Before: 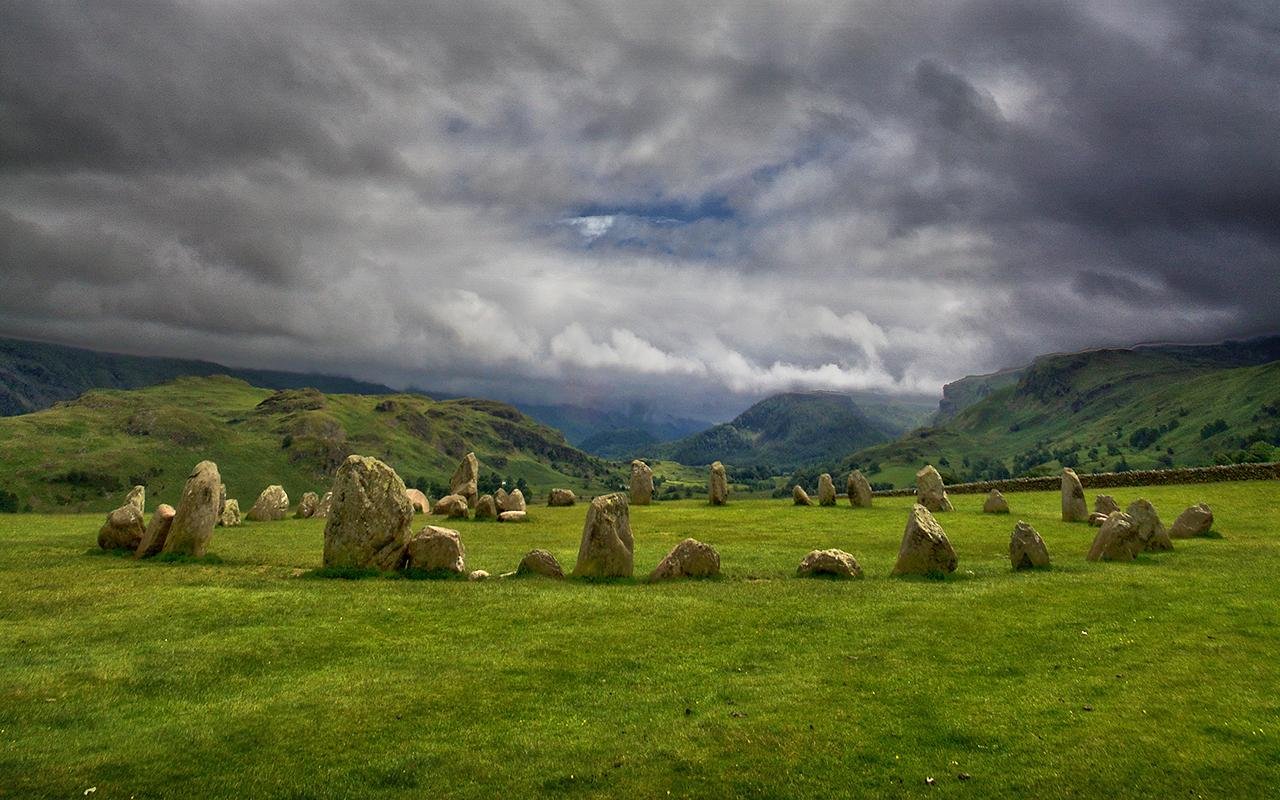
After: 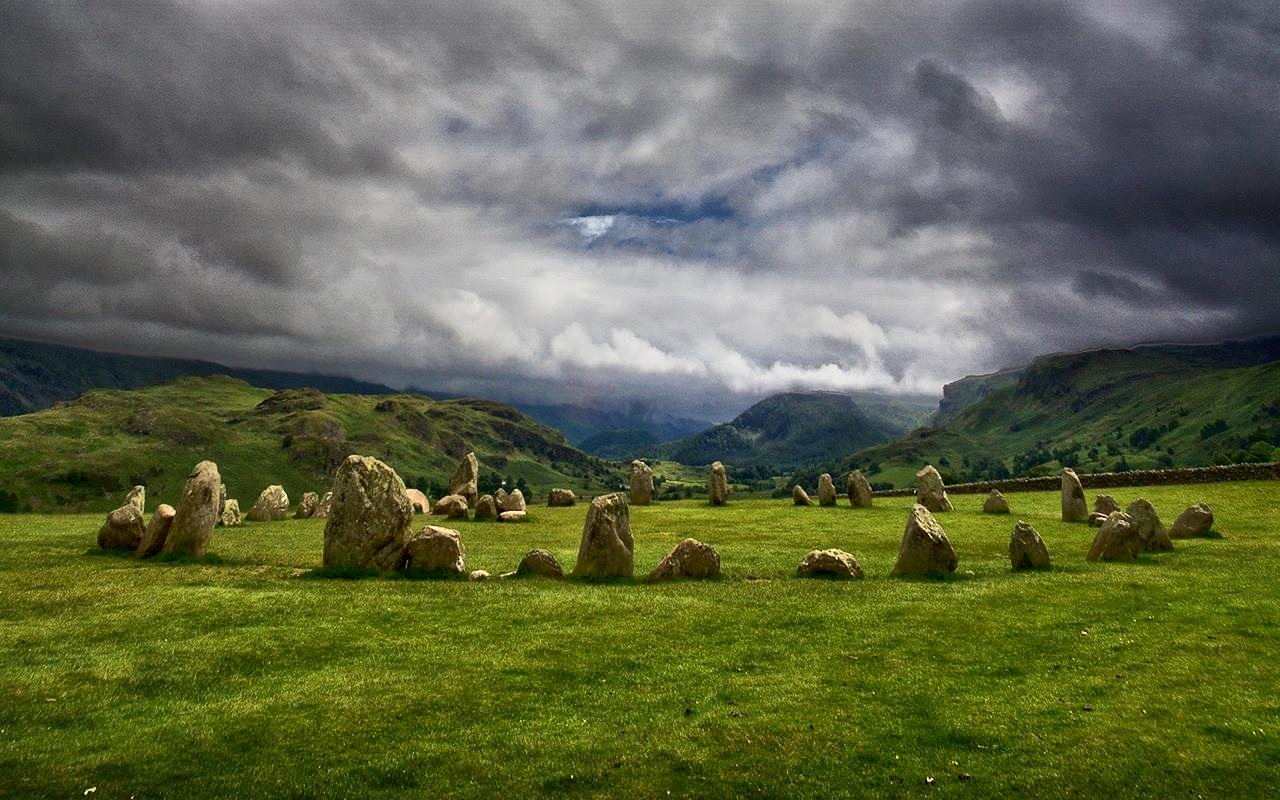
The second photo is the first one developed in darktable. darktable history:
contrast brightness saturation: contrast 0.22
rotate and perspective: crop left 0, crop top 0
